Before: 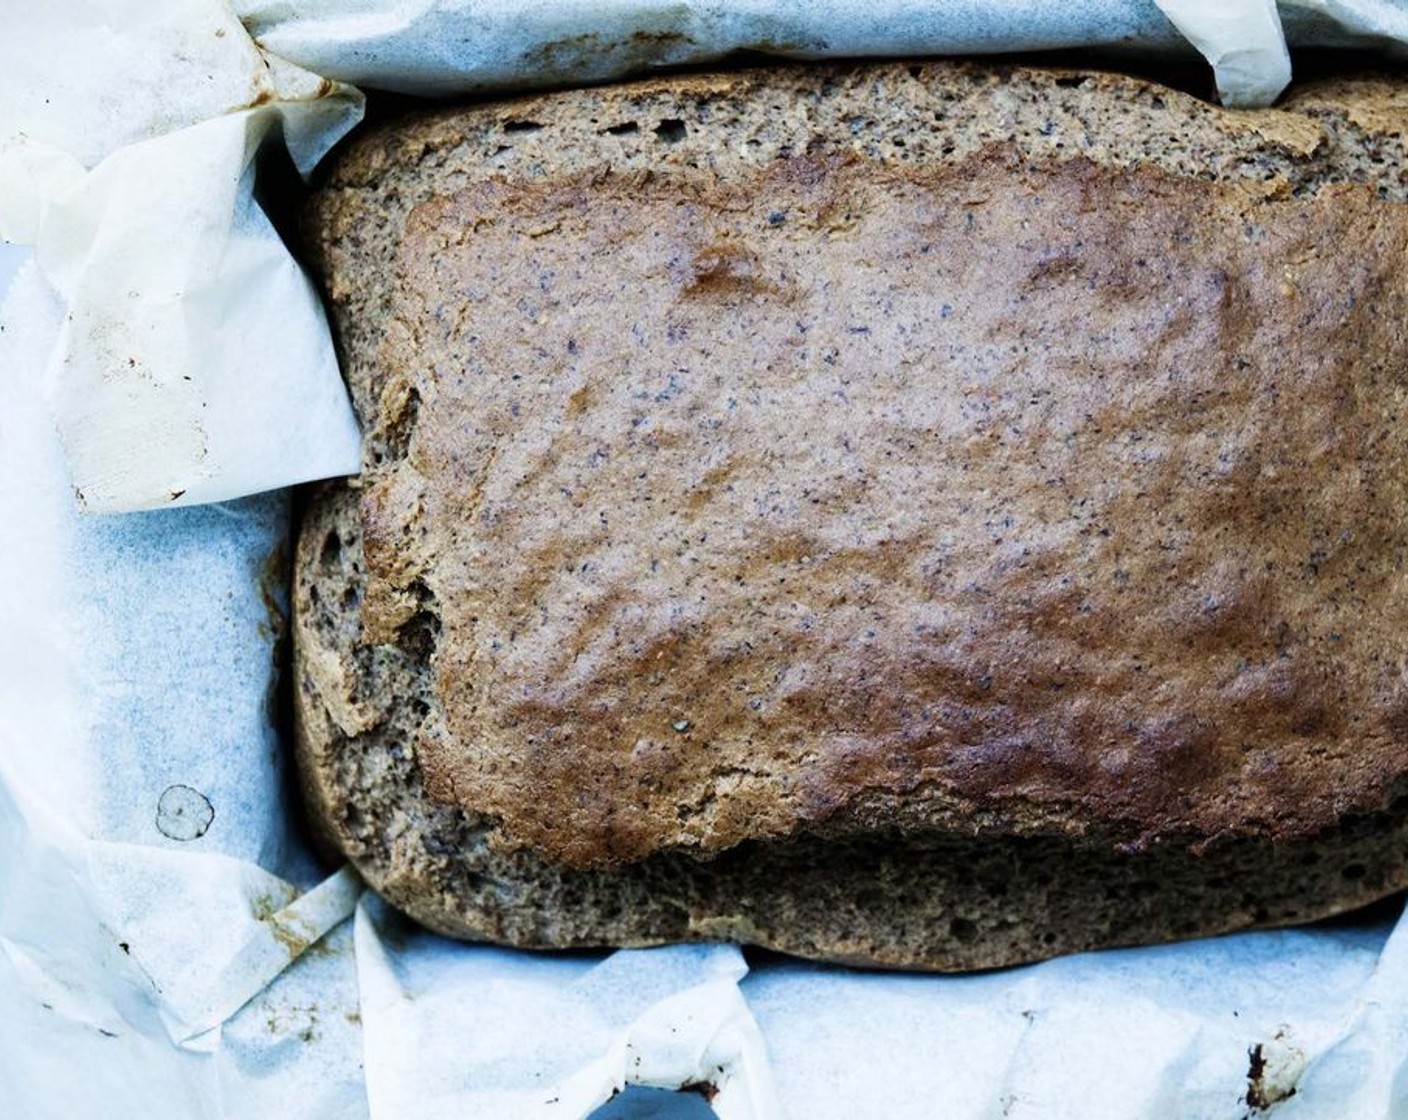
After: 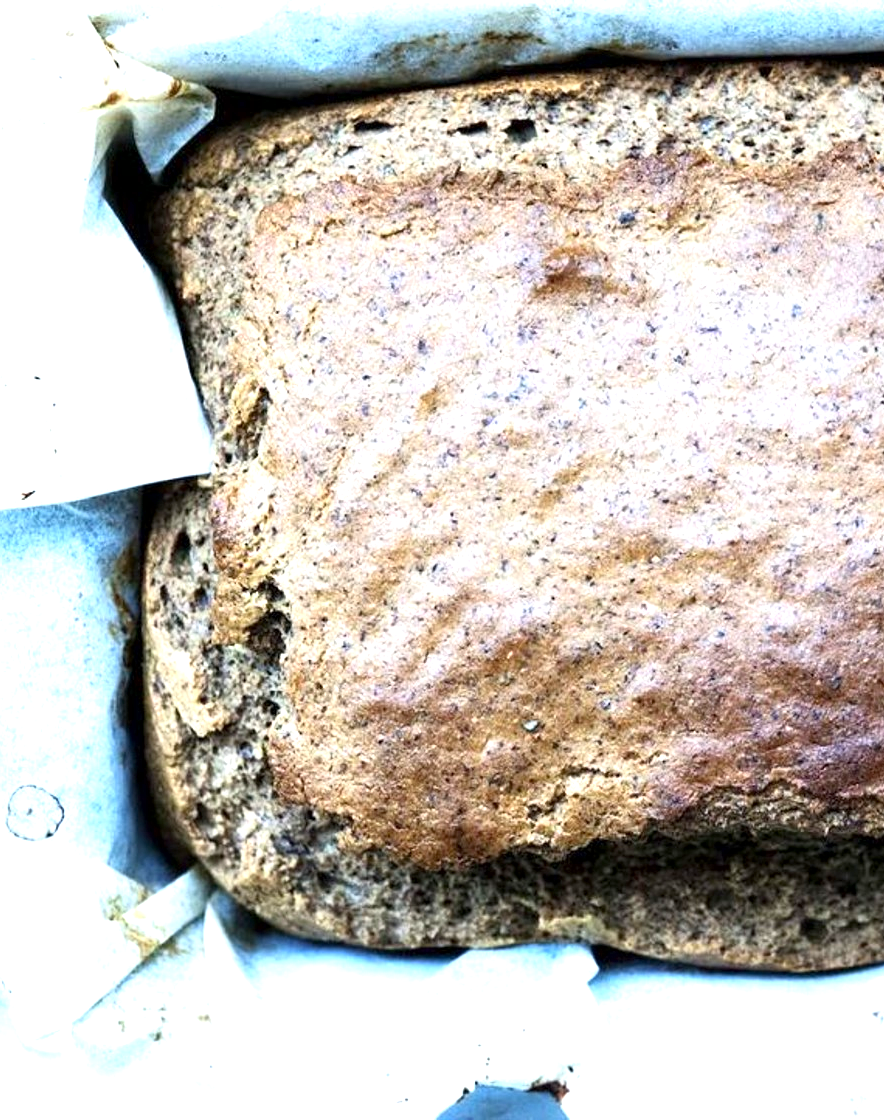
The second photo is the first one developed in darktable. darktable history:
crop: left 10.699%, right 26.511%
tone curve: curves: ch0 [(0, 0) (0.003, 0.003) (0.011, 0.011) (0.025, 0.026) (0.044, 0.046) (0.069, 0.072) (0.1, 0.103) (0.136, 0.141) (0.177, 0.184) (0.224, 0.233) (0.277, 0.287) (0.335, 0.348) (0.399, 0.414) (0.468, 0.486) (0.543, 0.563) (0.623, 0.647) (0.709, 0.736) (0.801, 0.831) (0.898, 0.92) (1, 1)], color space Lab, independent channels, preserve colors none
exposure: black level correction 0.001, exposure 1.132 EV, compensate highlight preservation false
